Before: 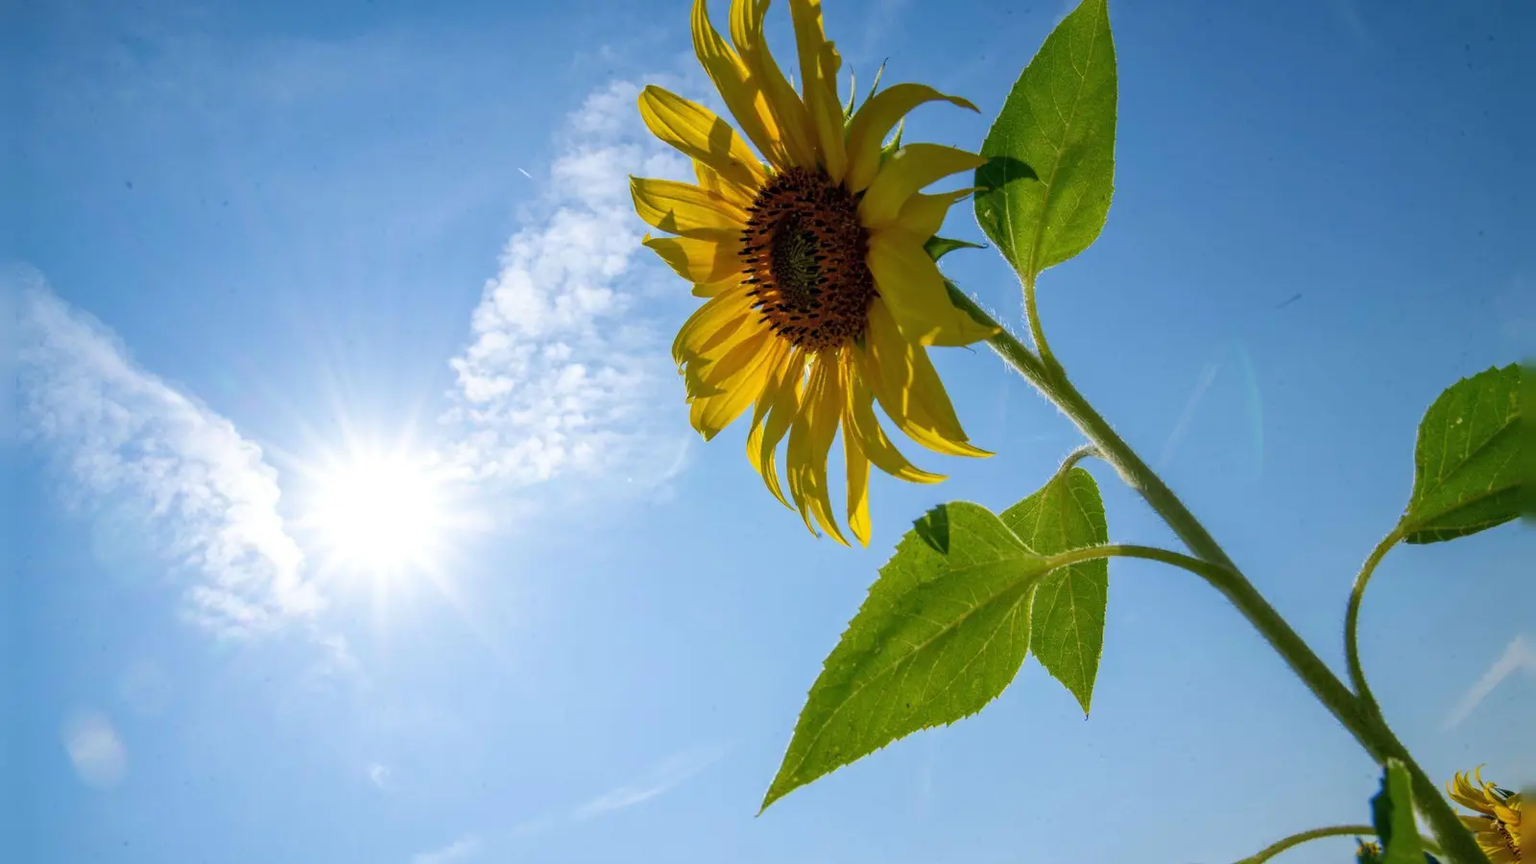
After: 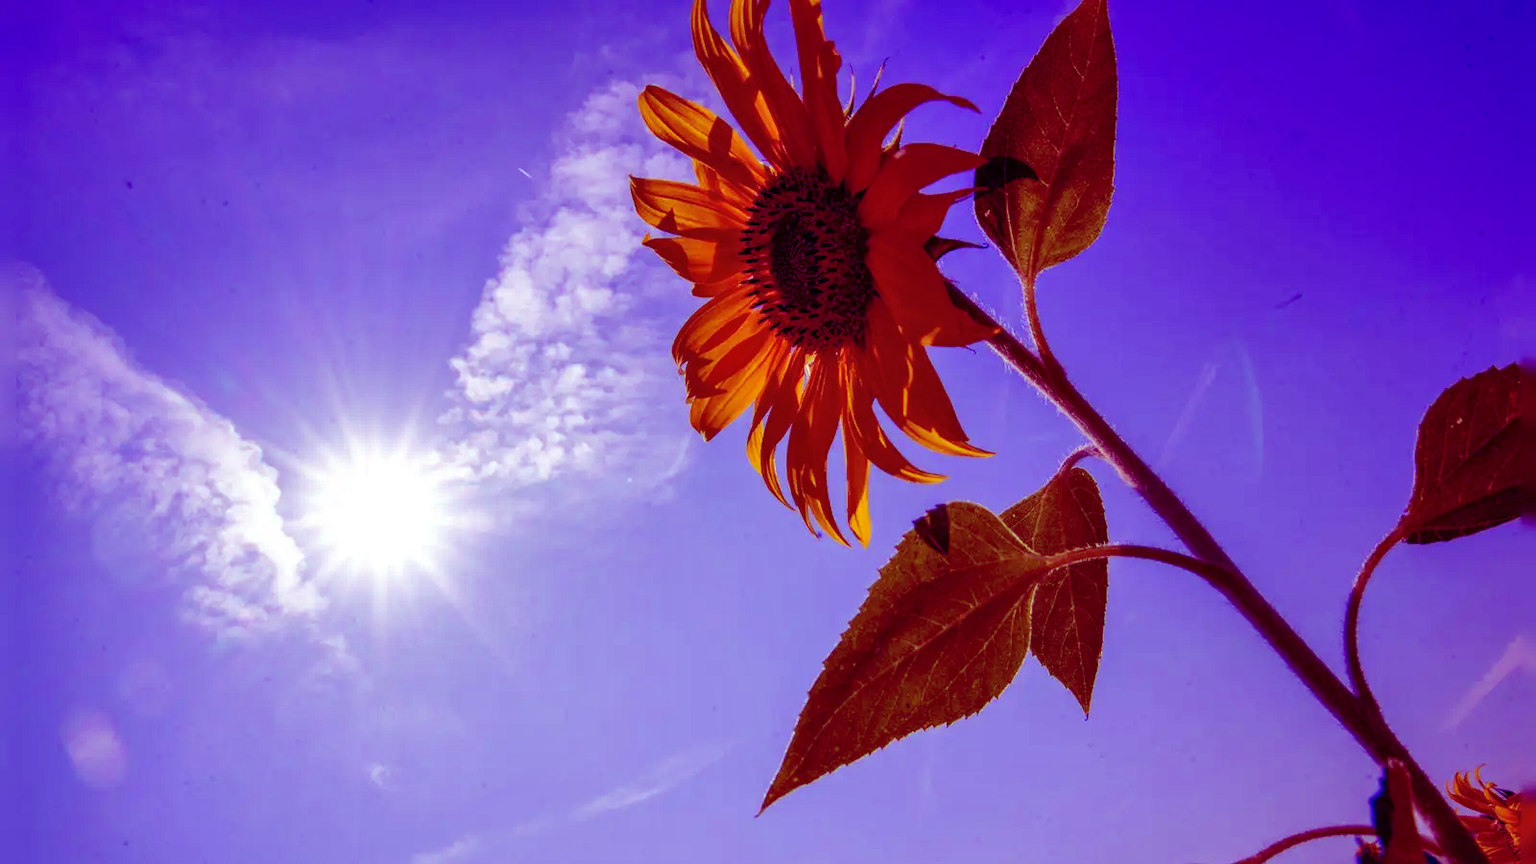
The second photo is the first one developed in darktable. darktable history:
color balance: mode lift, gamma, gain (sRGB), lift [1, 1, 0.101, 1]
shadows and highlights: on, module defaults
